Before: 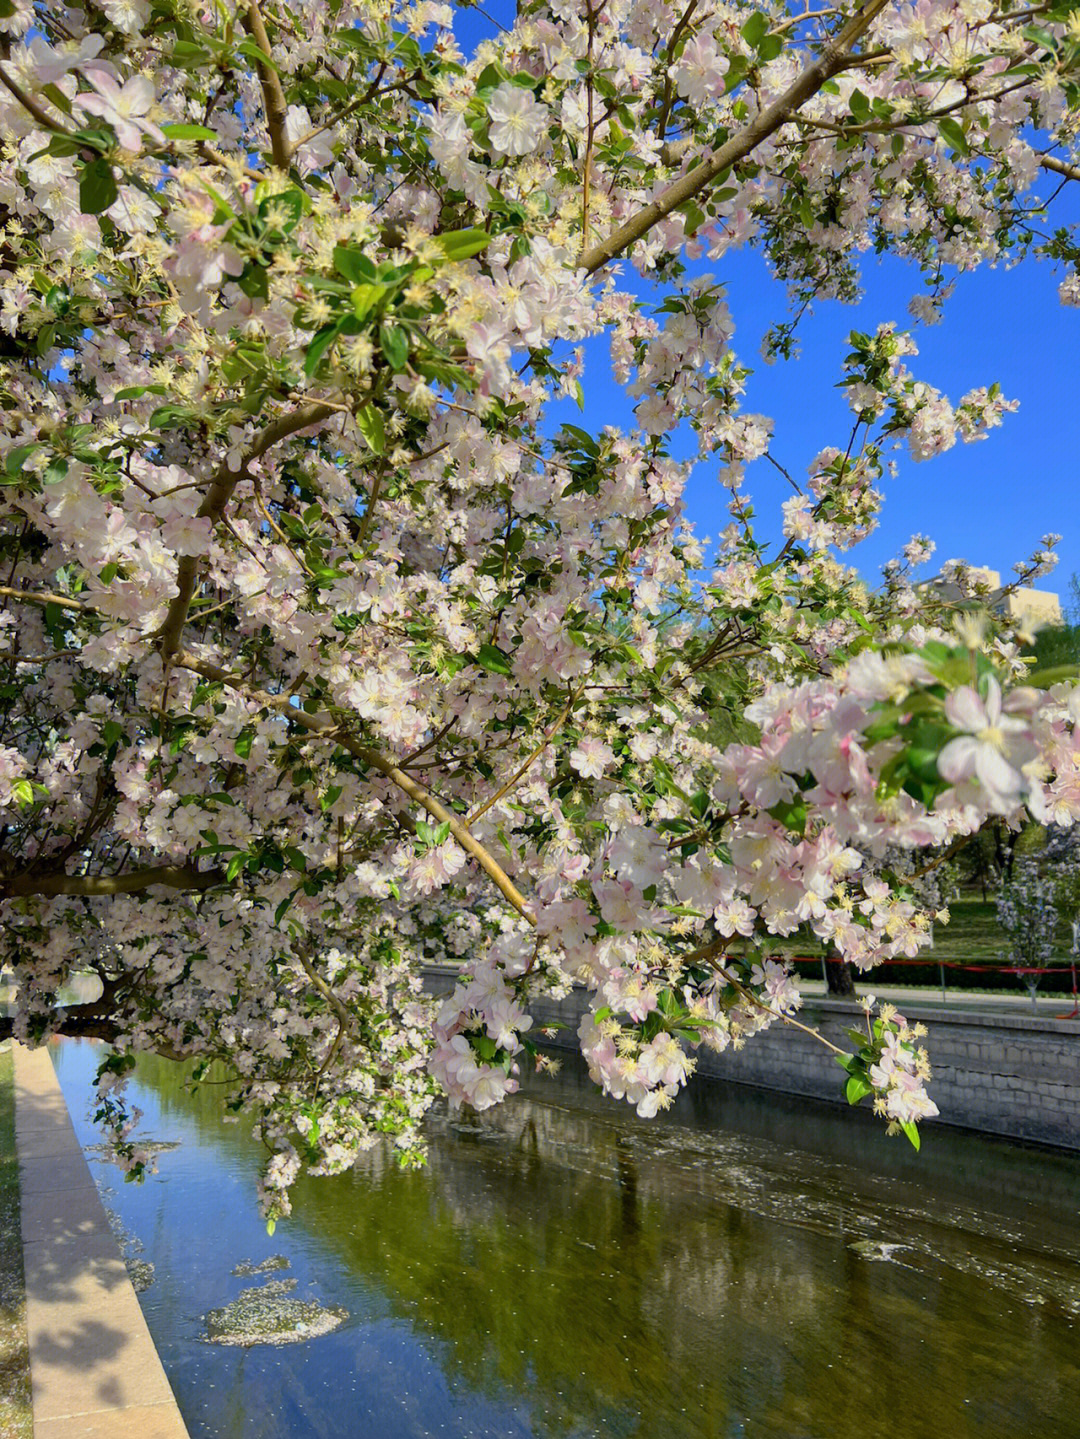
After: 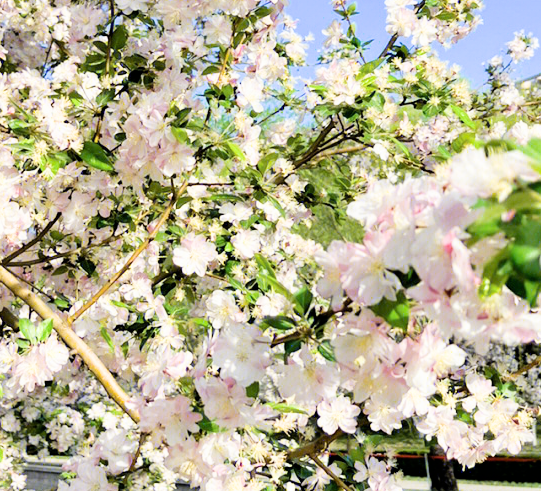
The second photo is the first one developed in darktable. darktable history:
filmic rgb: black relative exposure -5.03 EV, white relative exposure 3.55 EV, hardness 3.19, contrast 1.297, highlights saturation mix -48.86%
exposure: black level correction 0, exposure 1.2 EV, compensate highlight preservation false
crop: left 36.837%, top 35.018%, right 12.998%, bottom 30.813%
